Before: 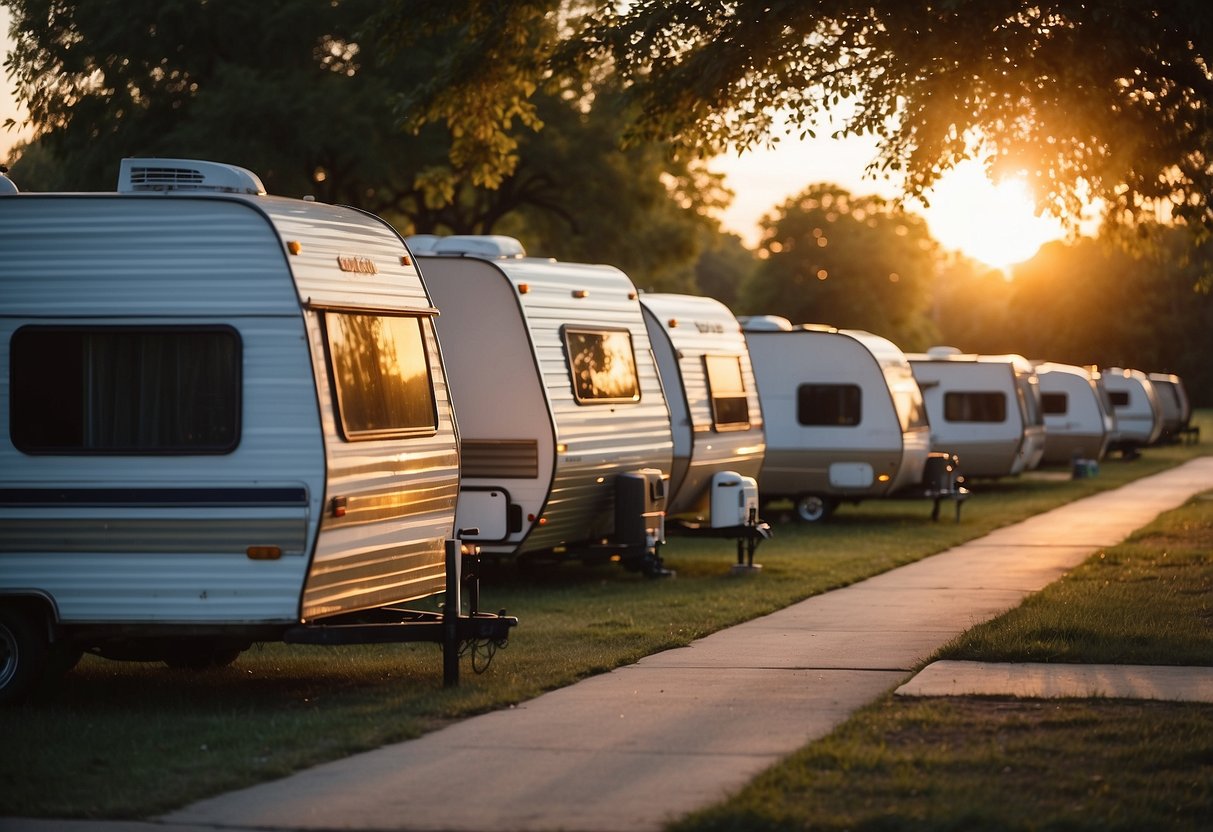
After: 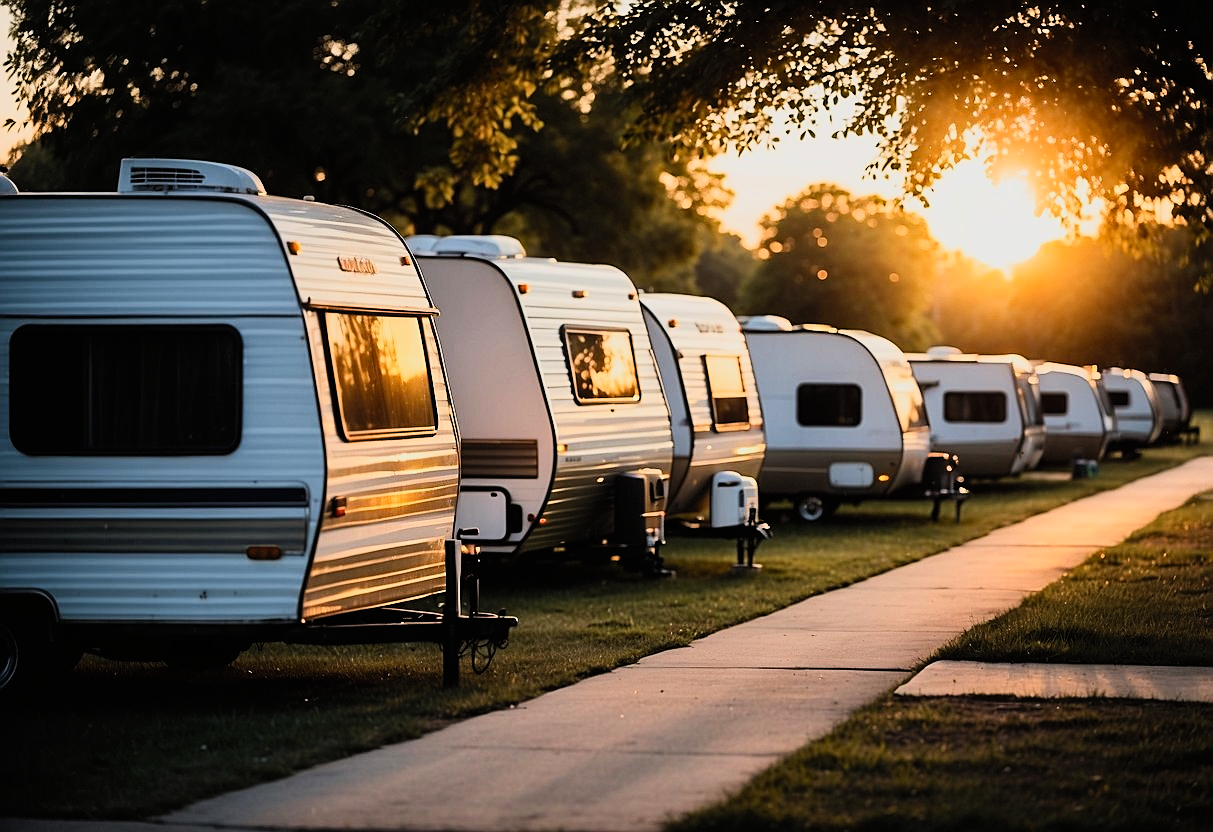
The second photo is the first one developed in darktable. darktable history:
exposure: exposure -0.177 EV, compensate highlight preservation false
contrast brightness saturation: contrast 0.2, brightness 0.16, saturation 0.22
sharpen: on, module defaults
tone equalizer: -8 EV -0.417 EV, -7 EV -0.389 EV, -6 EV -0.333 EV, -5 EV -0.222 EV, -3 EV 0.222 EV, -2 EV 0.333 EV, -1 EV 0.389 EV, +0 EV 0.417 EV, edges refinement/feathering 500, mask exposure compensation -1.57 EV, preserve details no
filmic rgb: black relative exposure -7.15 EV, white relative exposure 5.36 EV, hardness 3.02, color science v6 (2022)
